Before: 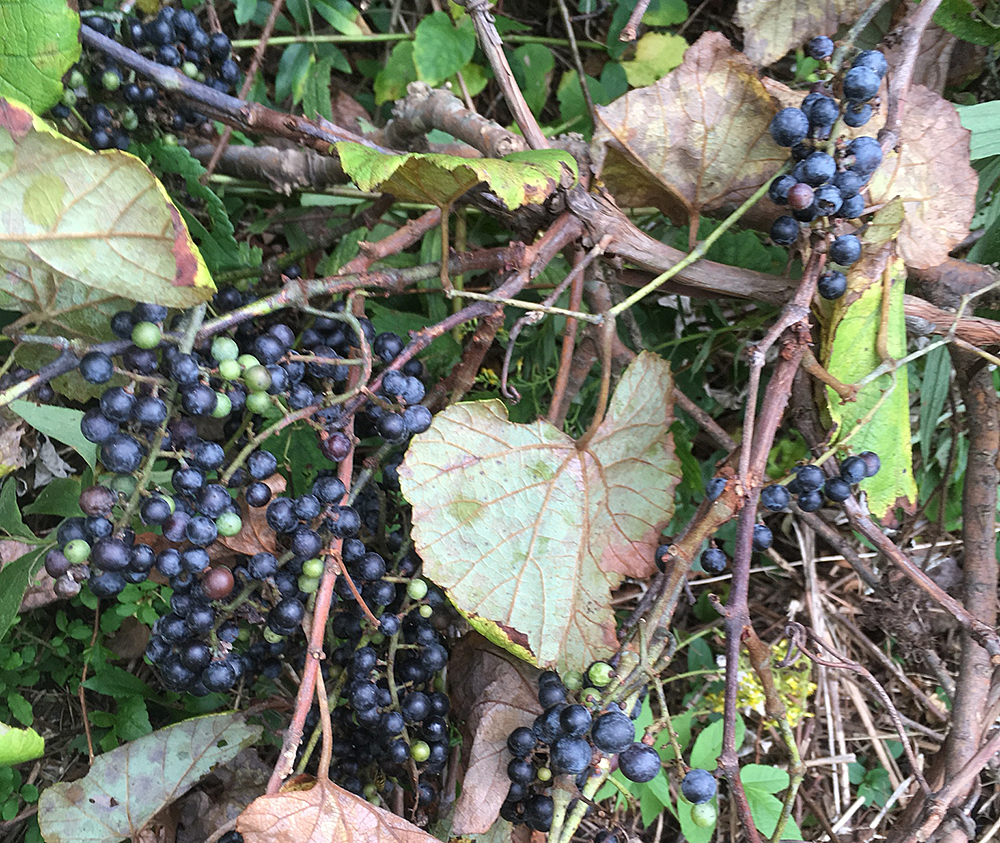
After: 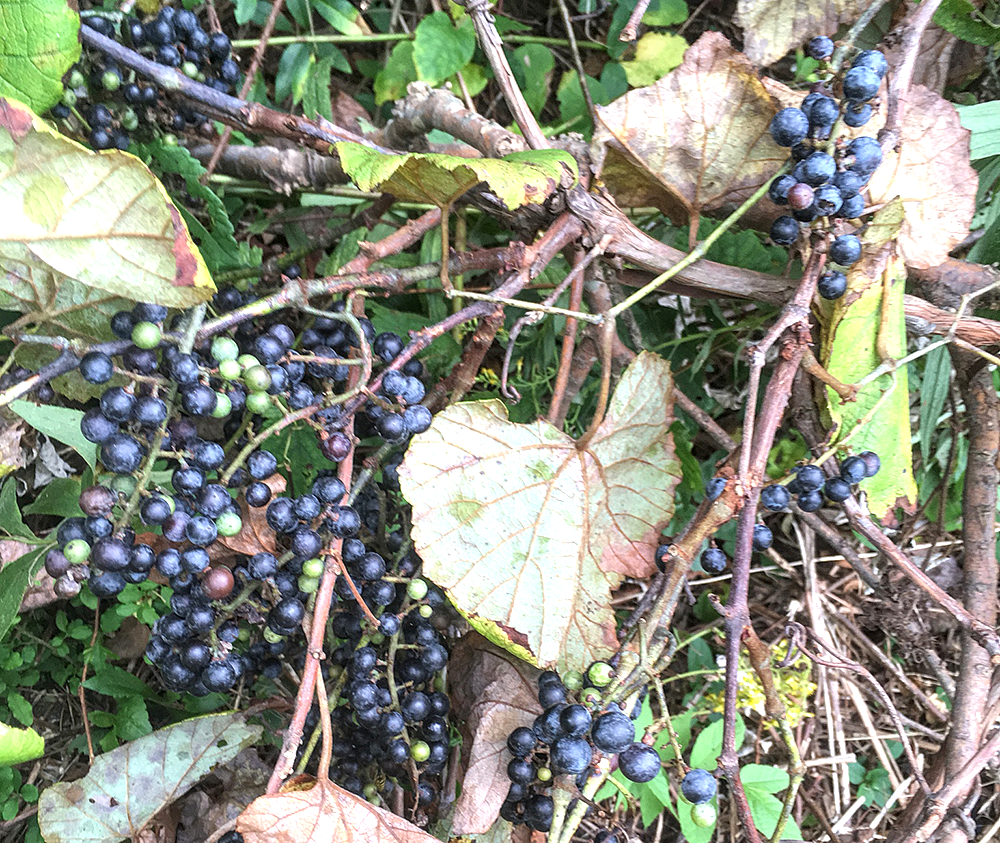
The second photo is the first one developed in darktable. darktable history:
local contrast: on, module defaults
exposure: exposure 0.56 EV, compensate exposure bias true, compensate highlight preservation false
